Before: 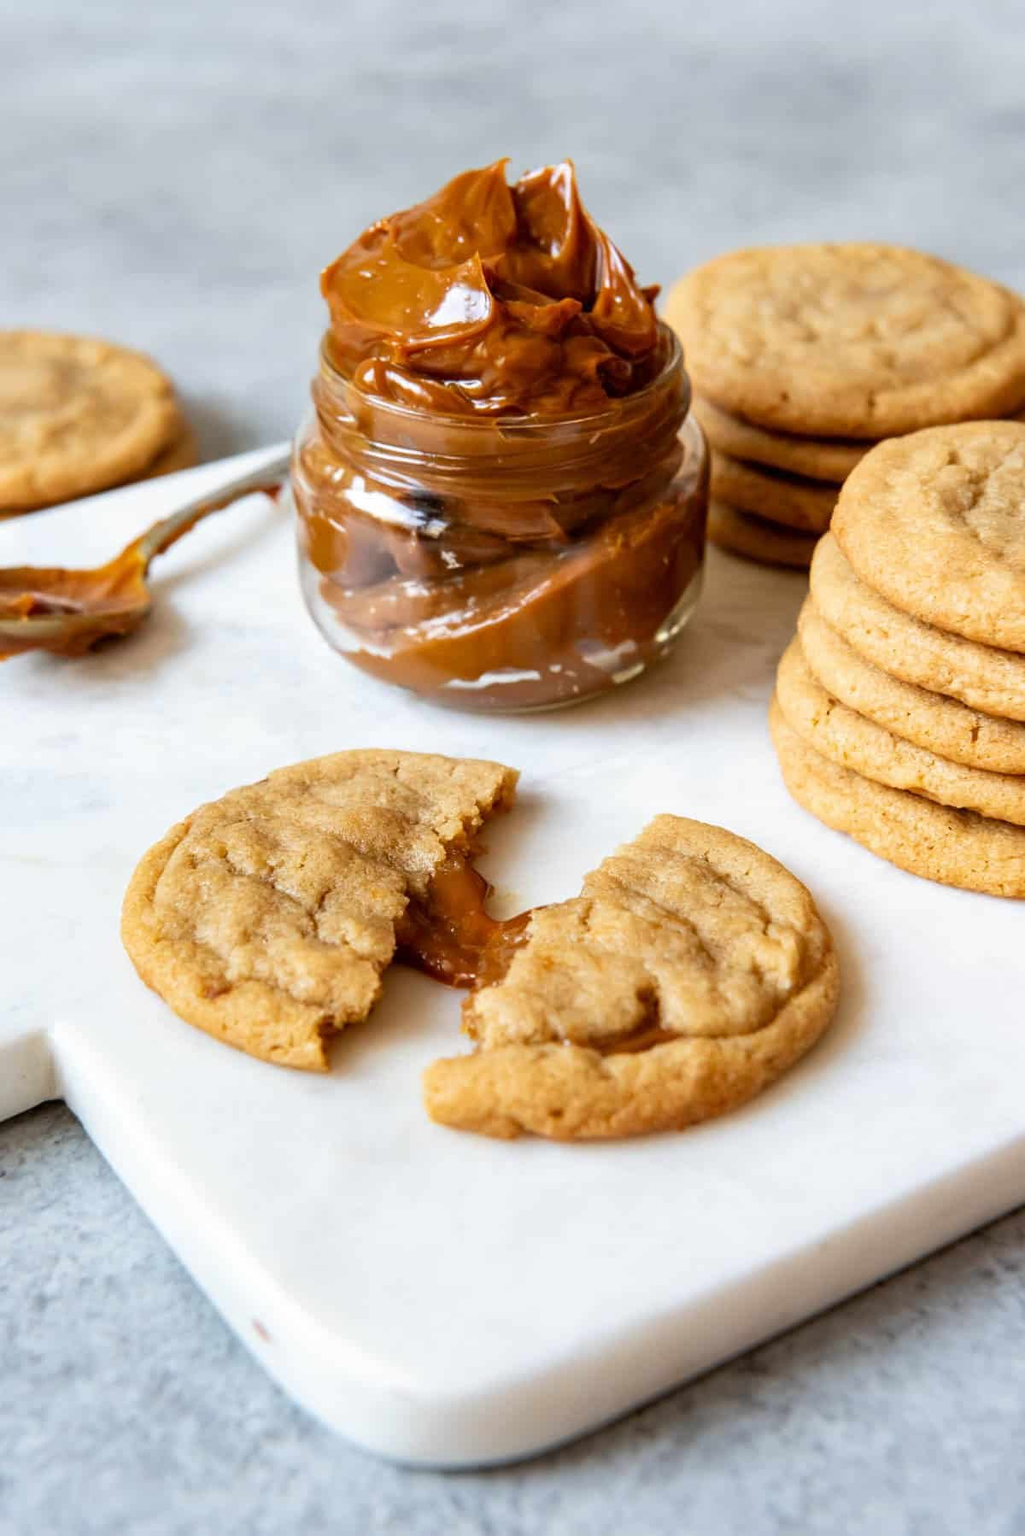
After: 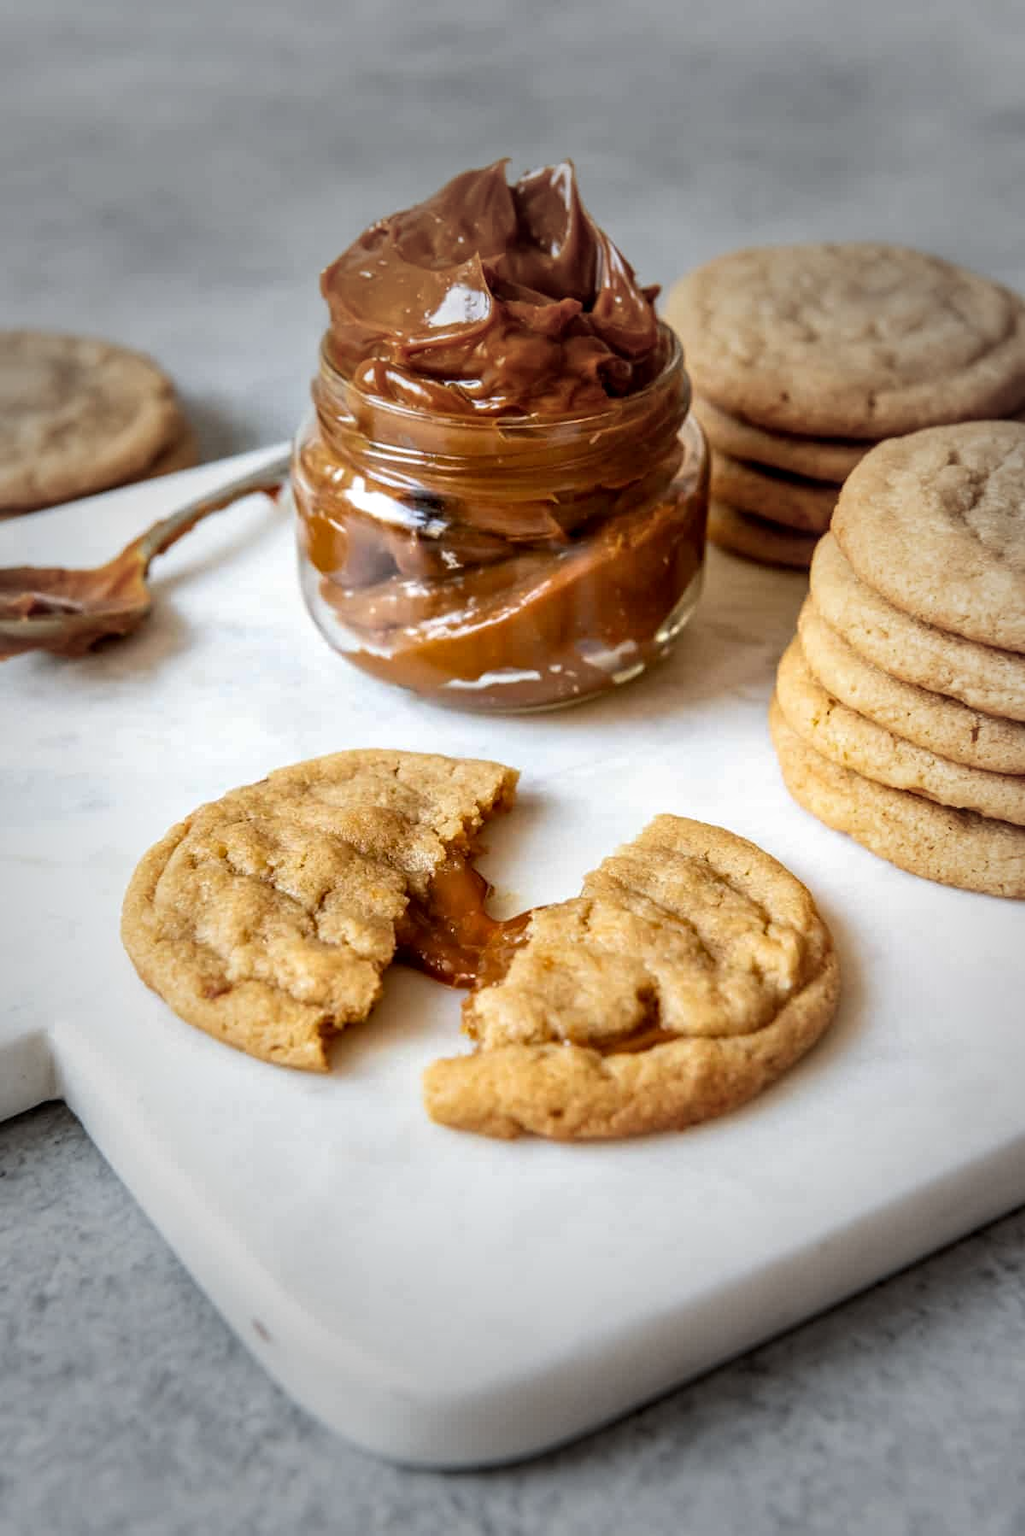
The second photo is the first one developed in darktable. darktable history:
vignetting: fall-off start 40.63%, fall-off radius 40.99%, unbound false
tone equalizer: on, module defaults
local contrast: on, module defaults
